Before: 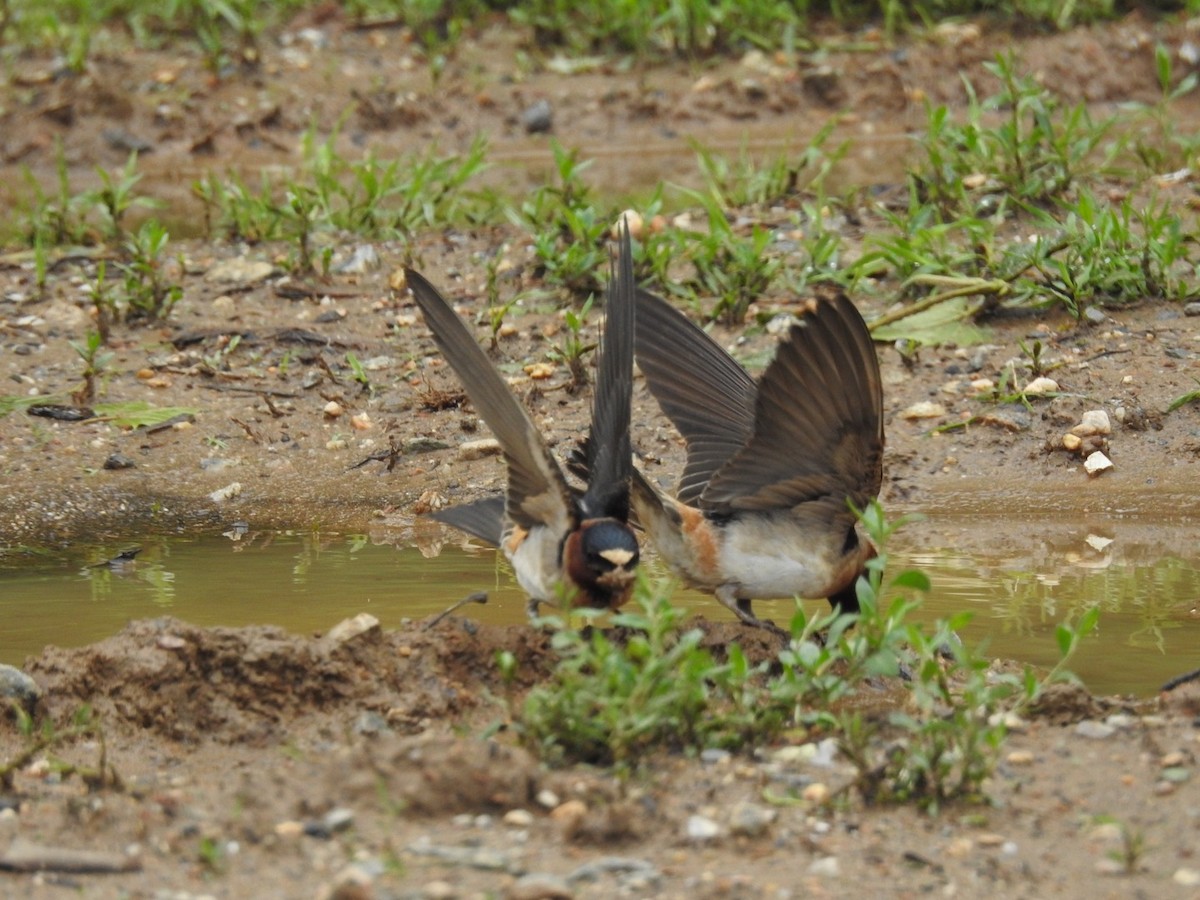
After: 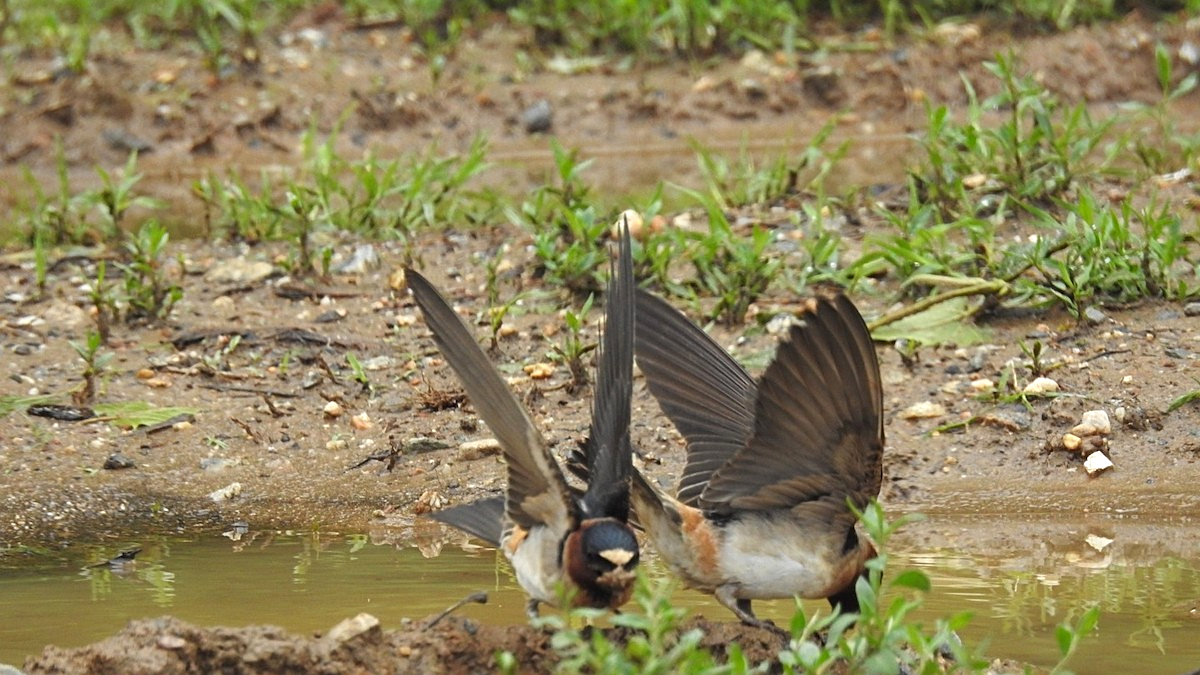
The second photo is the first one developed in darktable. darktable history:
exposure: black level correction 0, exposure 0.301 EV, compensate highlight preservation false
crop: bottom 24.987%
sharpen: on, module defaults
